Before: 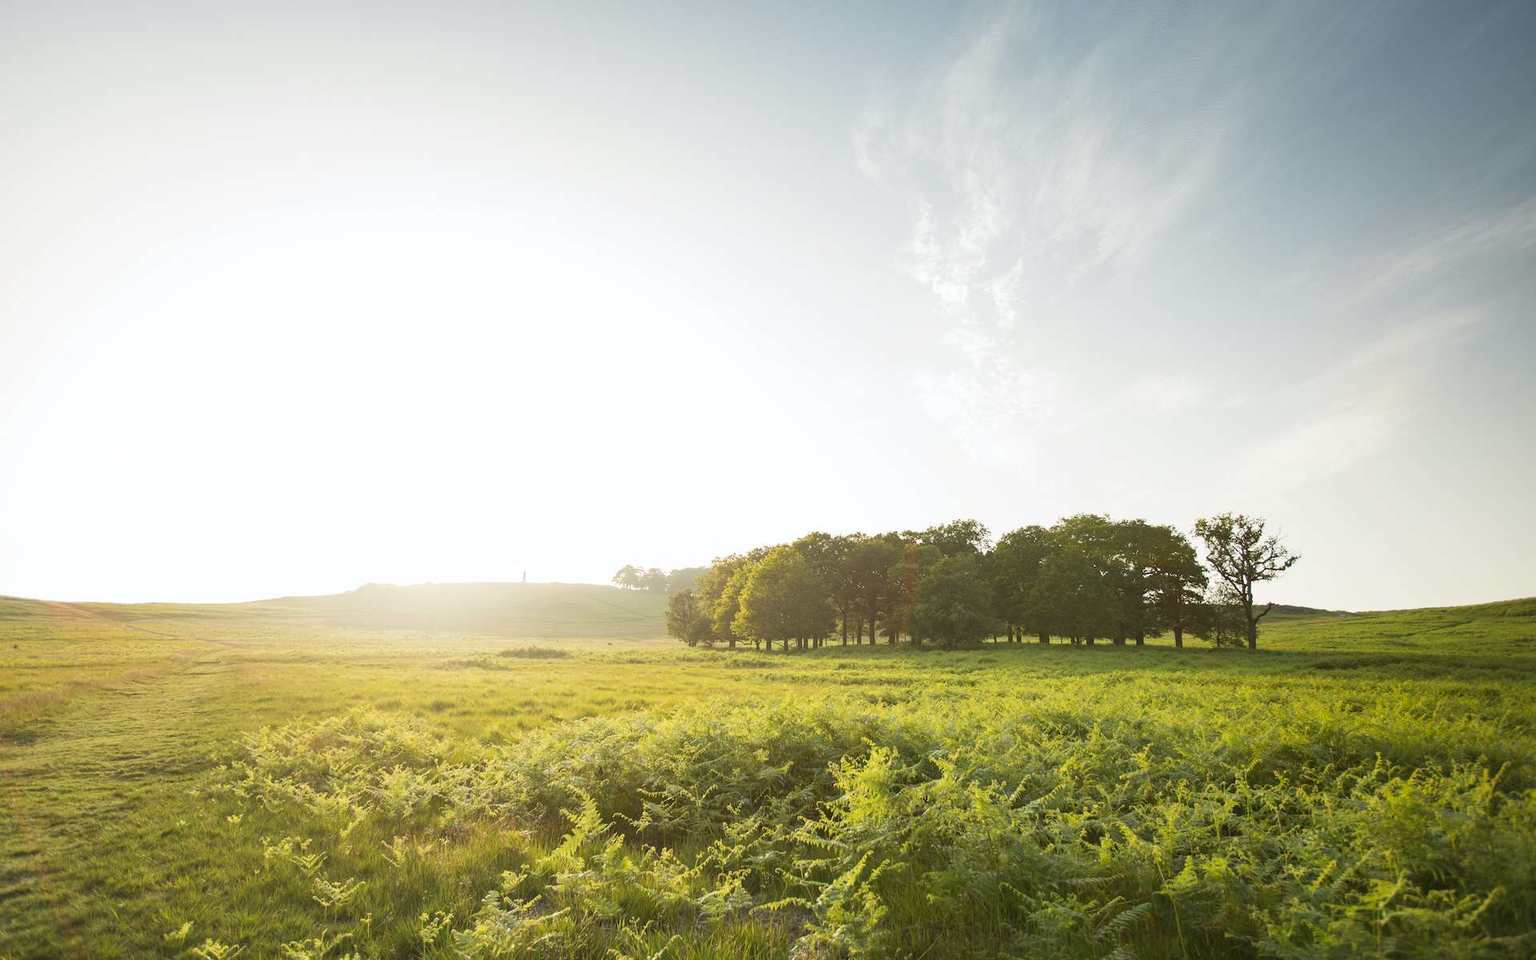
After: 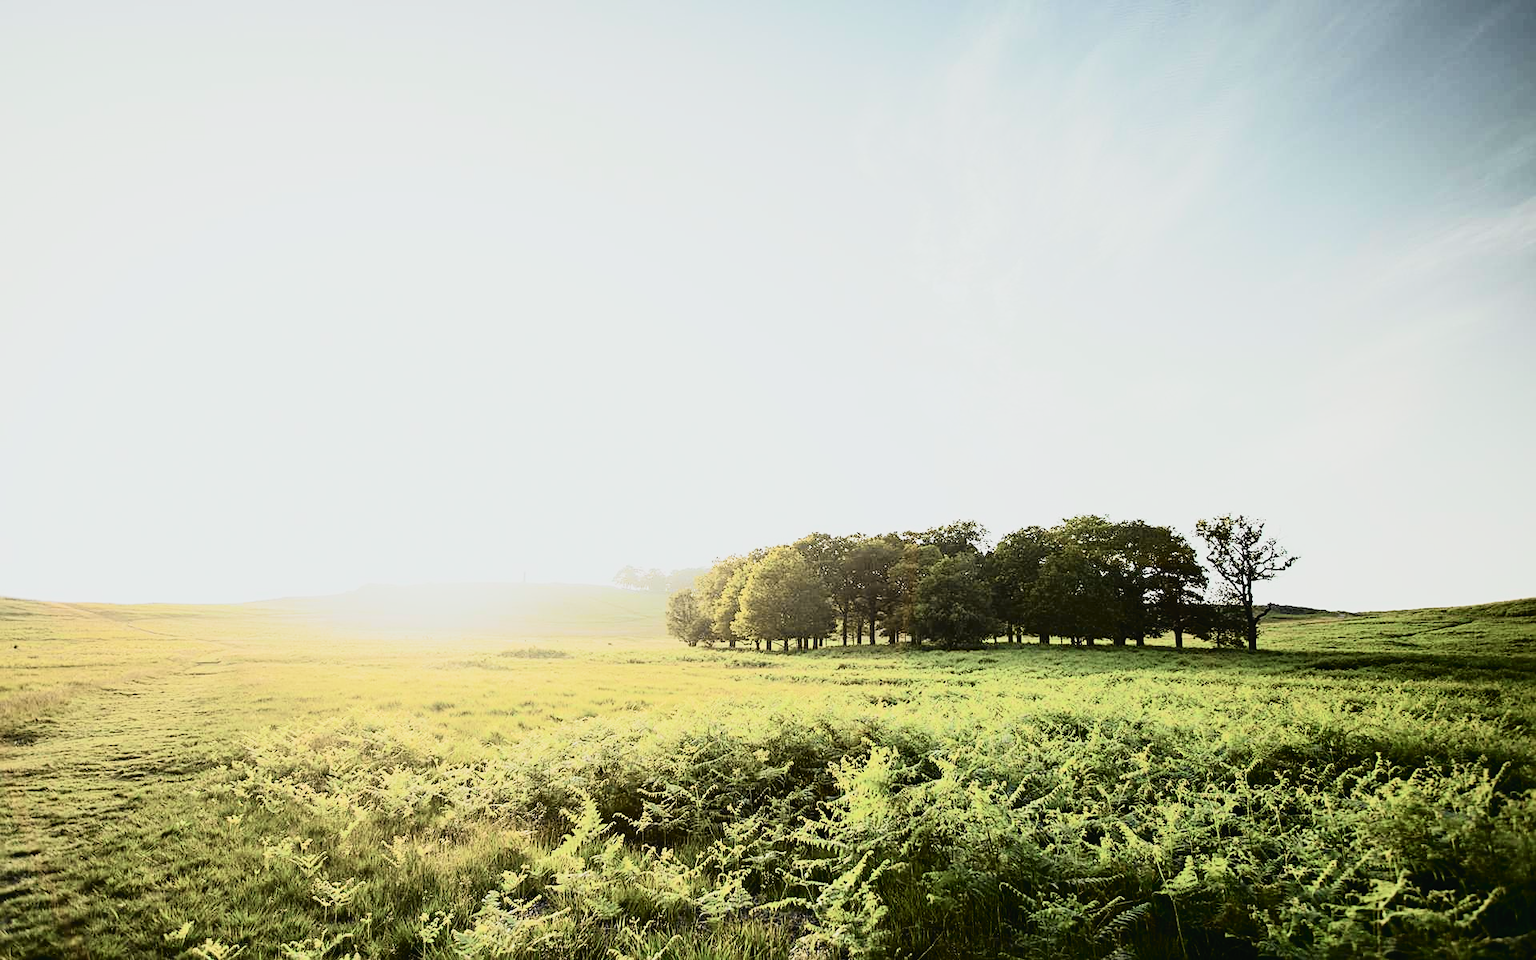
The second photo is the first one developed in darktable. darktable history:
contrast brightness saturation: contrast 0.25, saturation -0.31
filmic rgb: black relative exposure -5 EV, hardness 2.88, contrast 1.3, highlights saturation mix -30%
tone curve: curves: ch0 [(0, 0.022) (0.114, 0.088) (0.282, 0.316) (0.446, 0.511) (0.613, 0.693) (0.786, 0.843) (0.999, 0.949)]; ch1 [(0, 0) (0.395, 0.343) (0.463, 0.427) (0.486, 0.474) (0.503, 0.5) (0.535, 0.522) (0.555, 0.546) (0.594, 0.614) (0.755, 0.793) (1, 1)]; ch2 [(0, 0) (0.369, 0.388) (0.449, 0.431) (0.501, 0.5) (0.528, 0.517) (0.561, 0.59) (0.612, 0.646) (0.697, 0.721) (1, 1)], color space Lab, independent channels, preserve colors none
sharpen: on, module defaults
